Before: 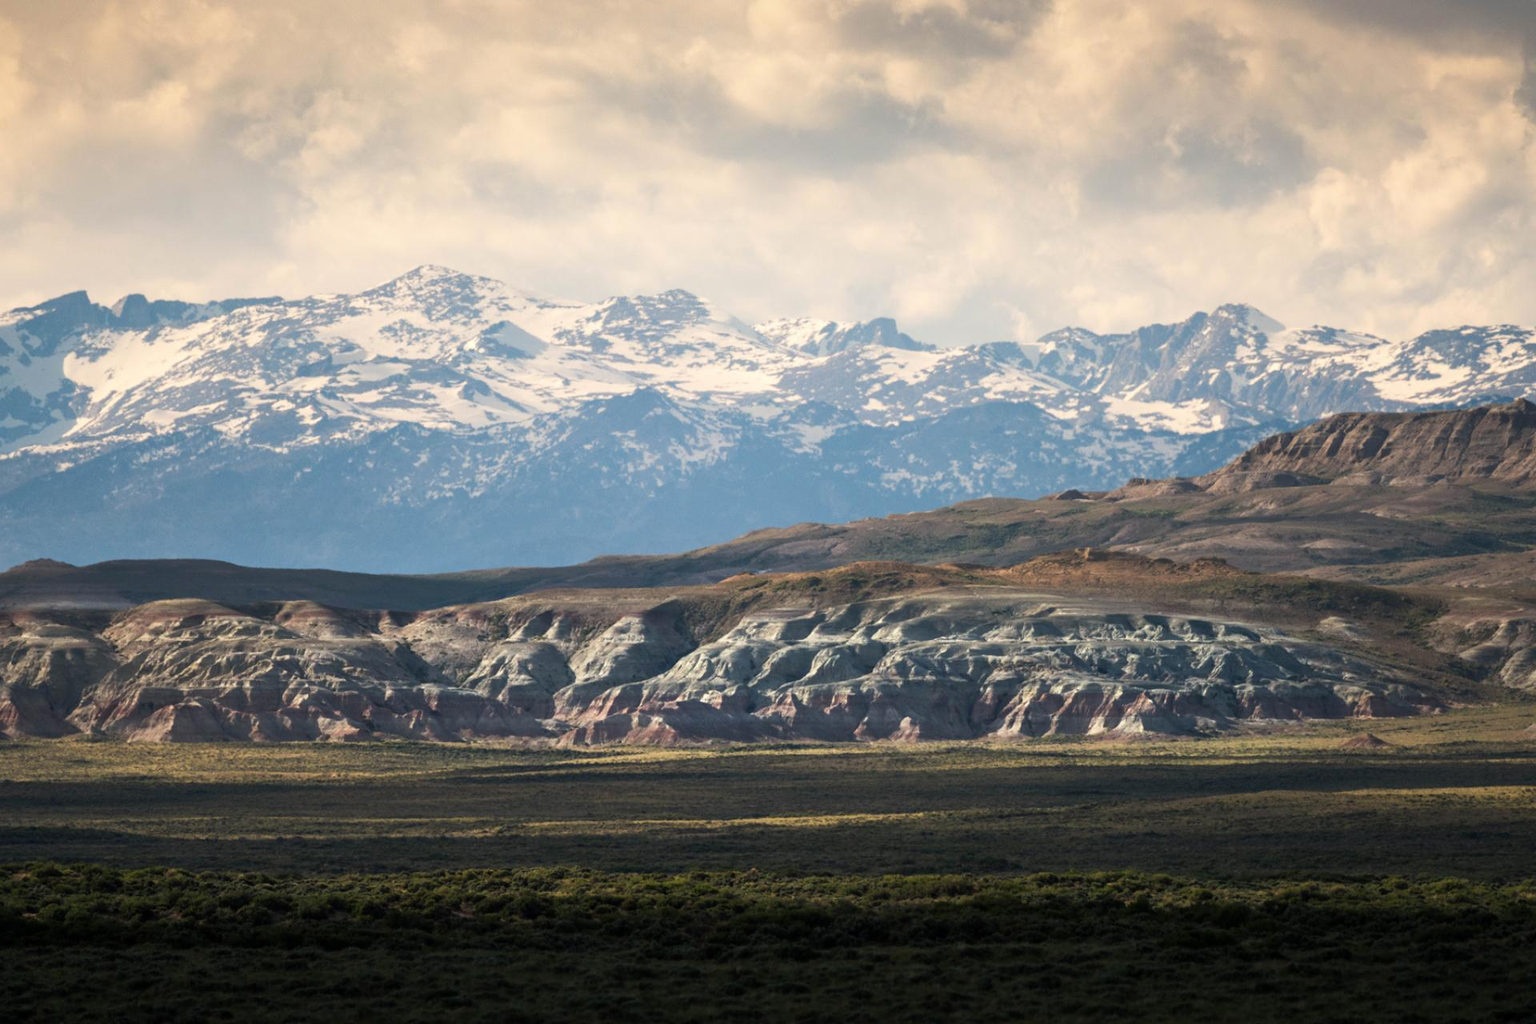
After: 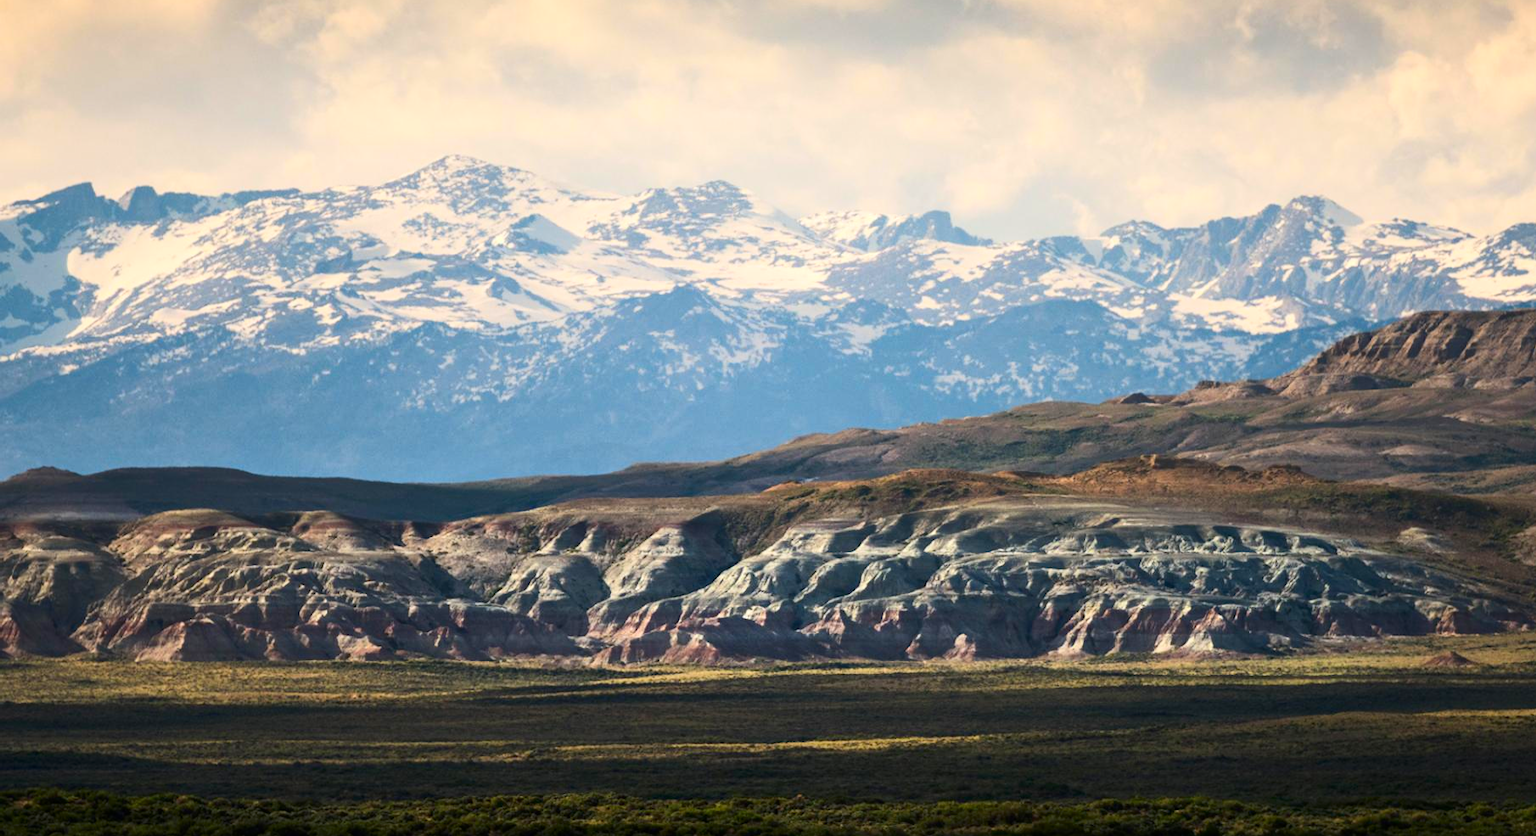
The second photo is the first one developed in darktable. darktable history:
contrast brightness saturation: contrast 0.18, saturation 0.3
crop and rotate: angle 0.03°, top 11.643%, right 5.651%, bottom 11.189%
